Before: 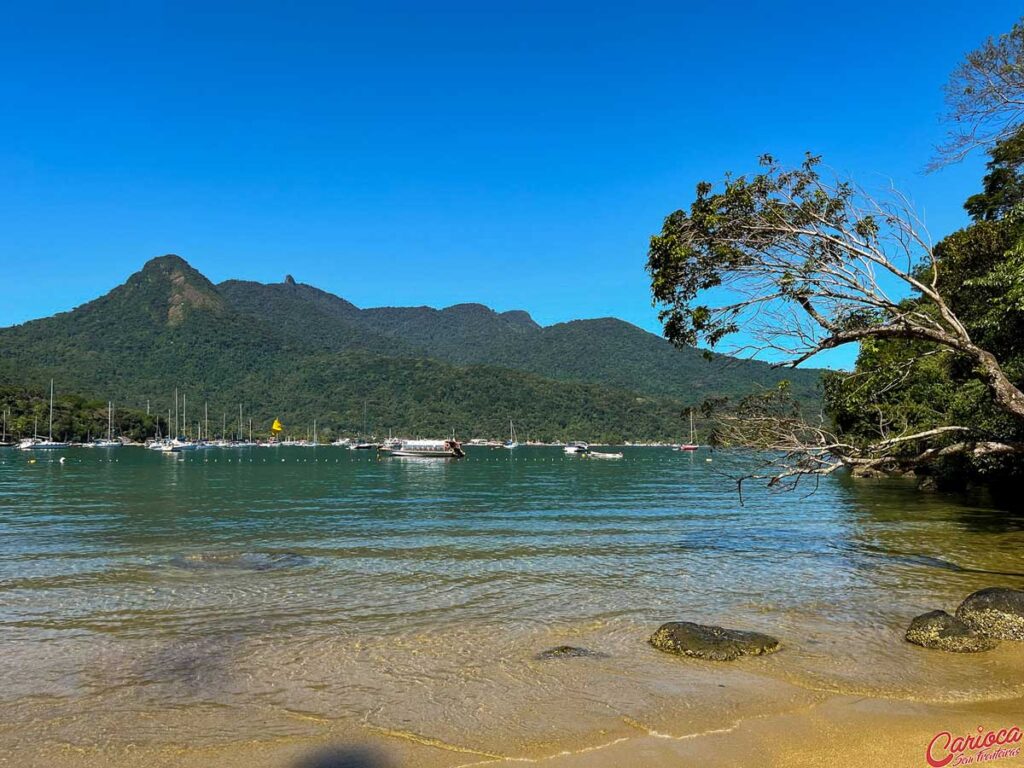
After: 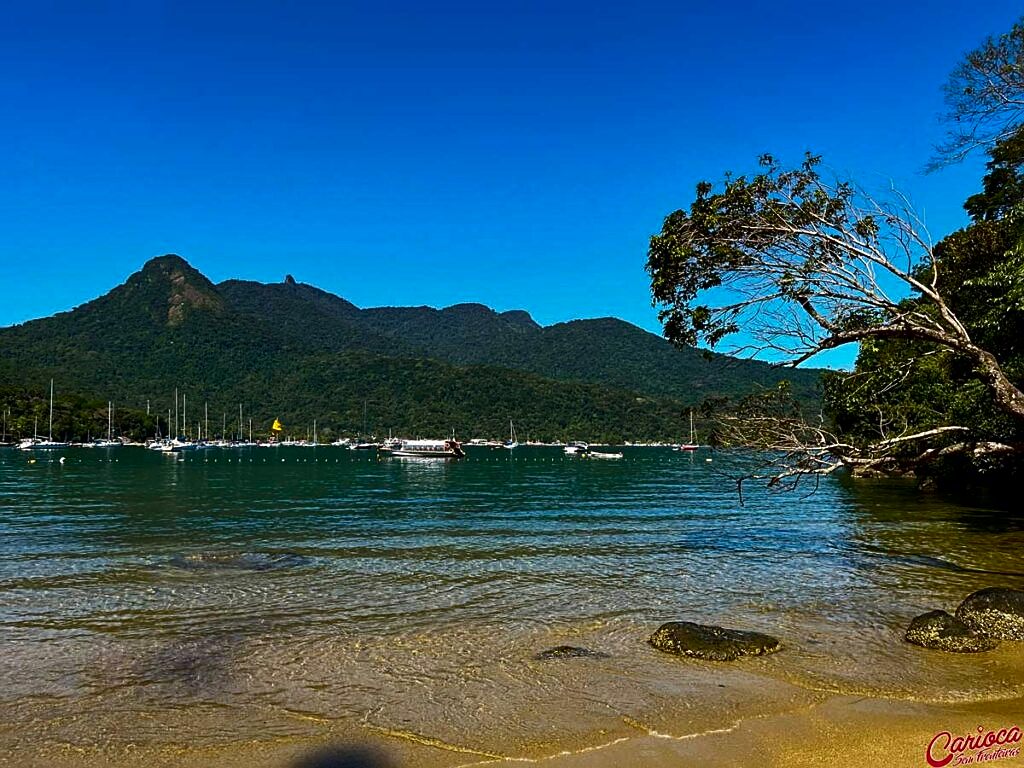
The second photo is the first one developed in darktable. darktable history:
sharpen: on, module defaults
contrast brightness saturation: contrast 0.13, brightness -0.24, saturation 0.14
